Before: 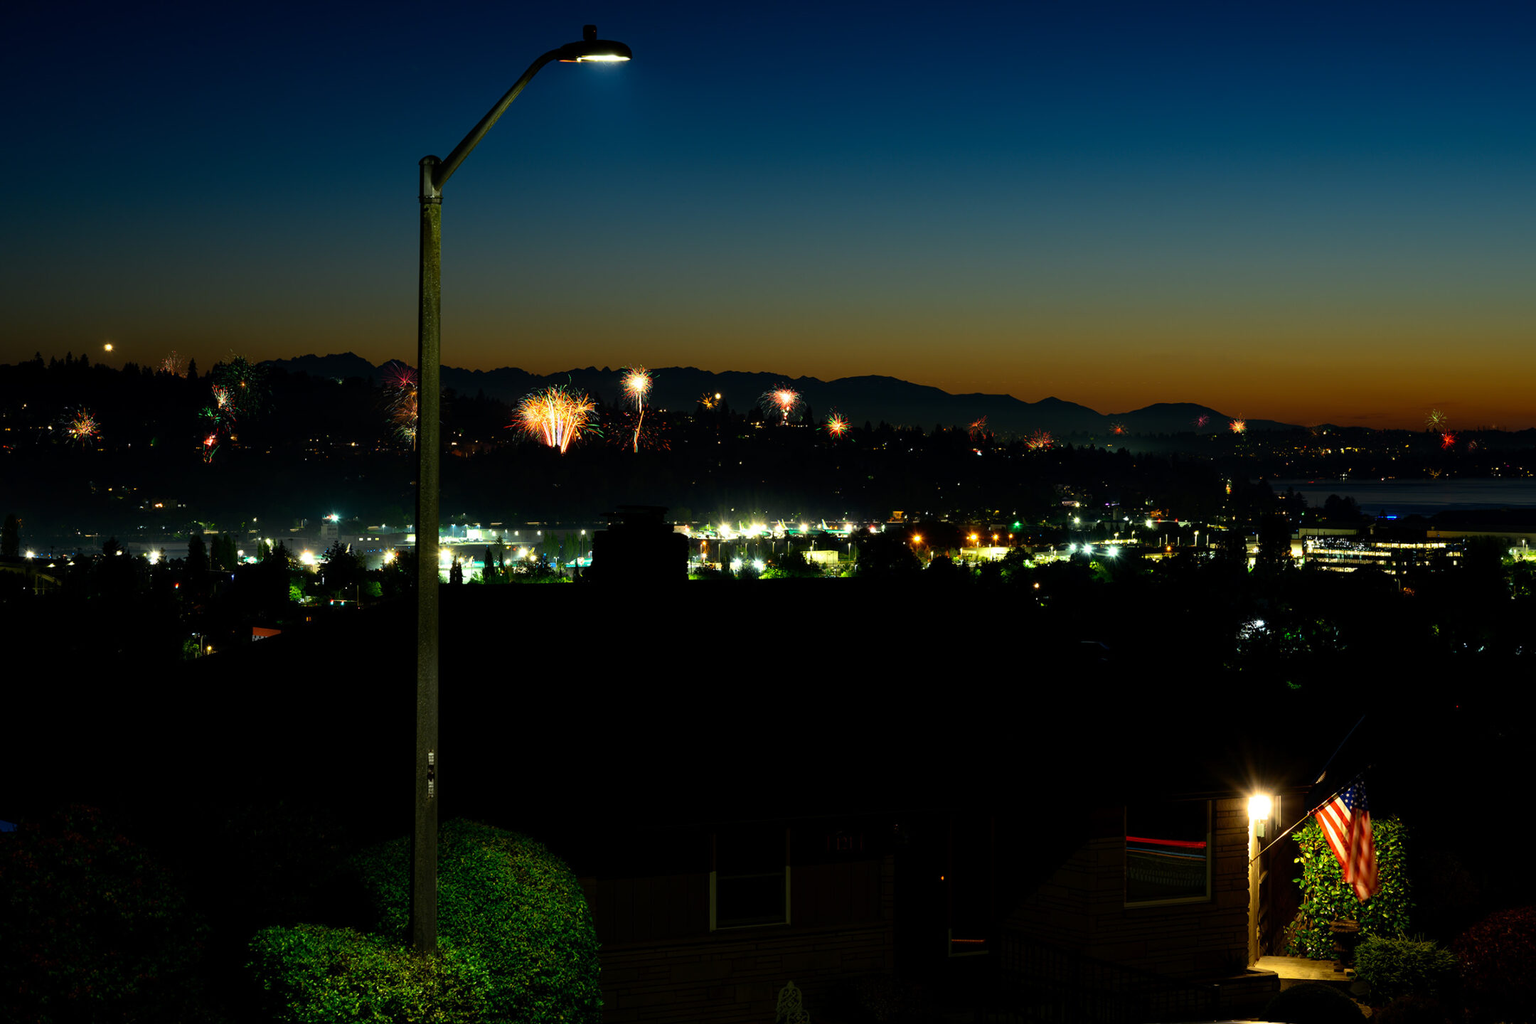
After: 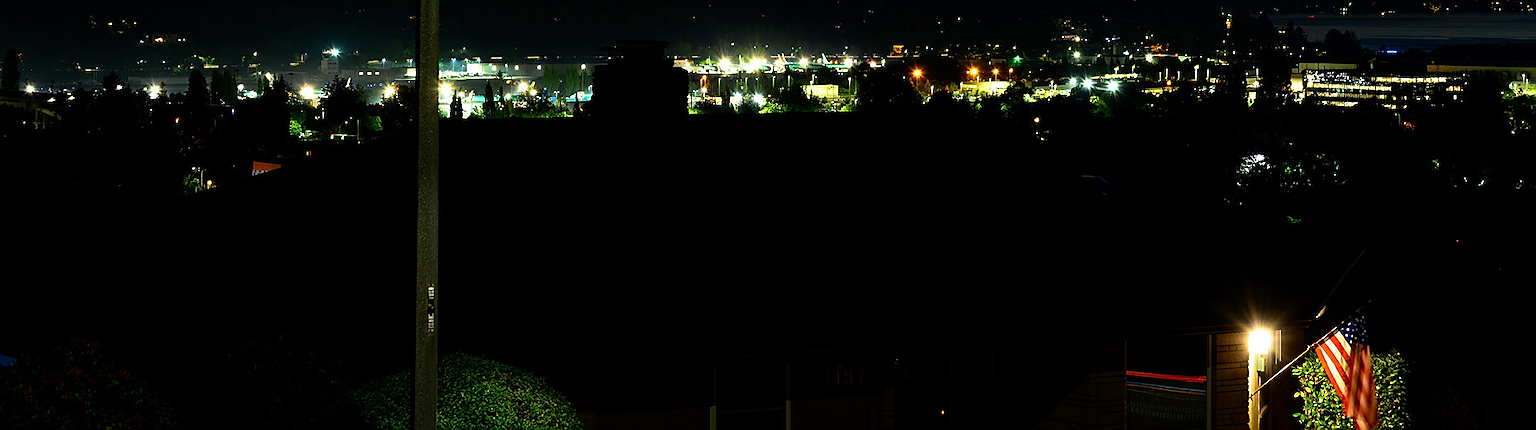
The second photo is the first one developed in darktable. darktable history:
crop: top 45.551%, bottom 12.262%
sharpen: radius 1.4, amount 1.25, threshold 0.7
